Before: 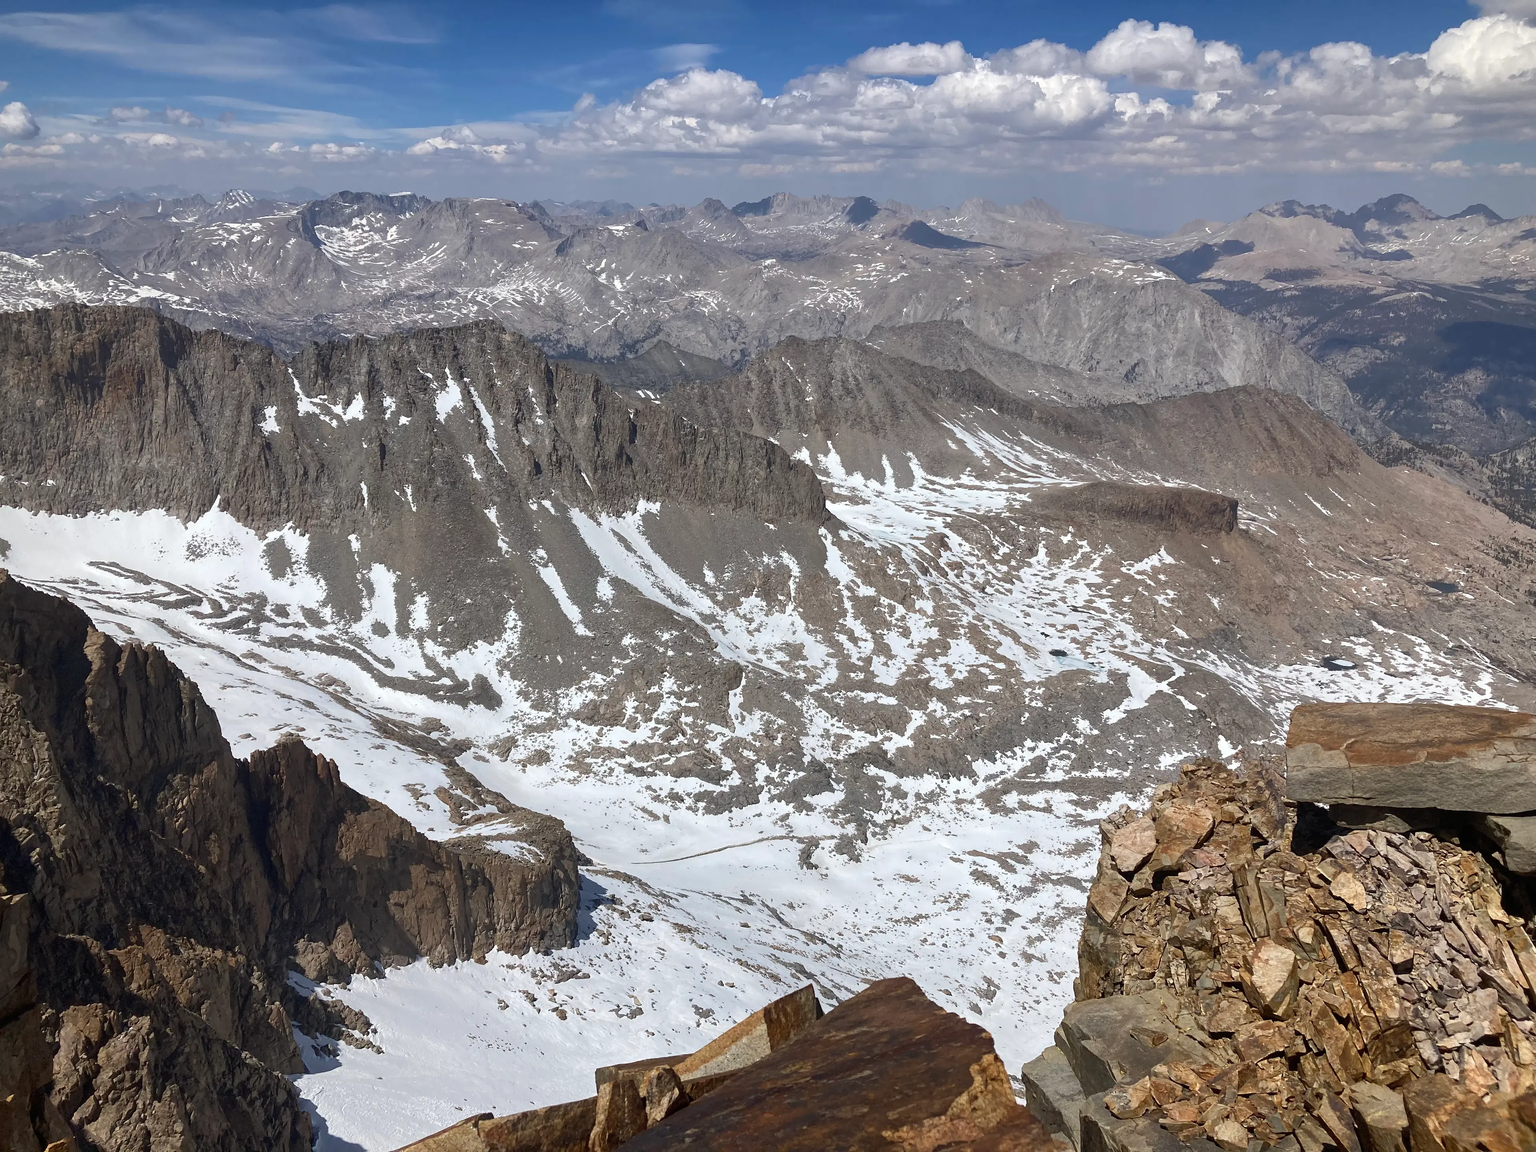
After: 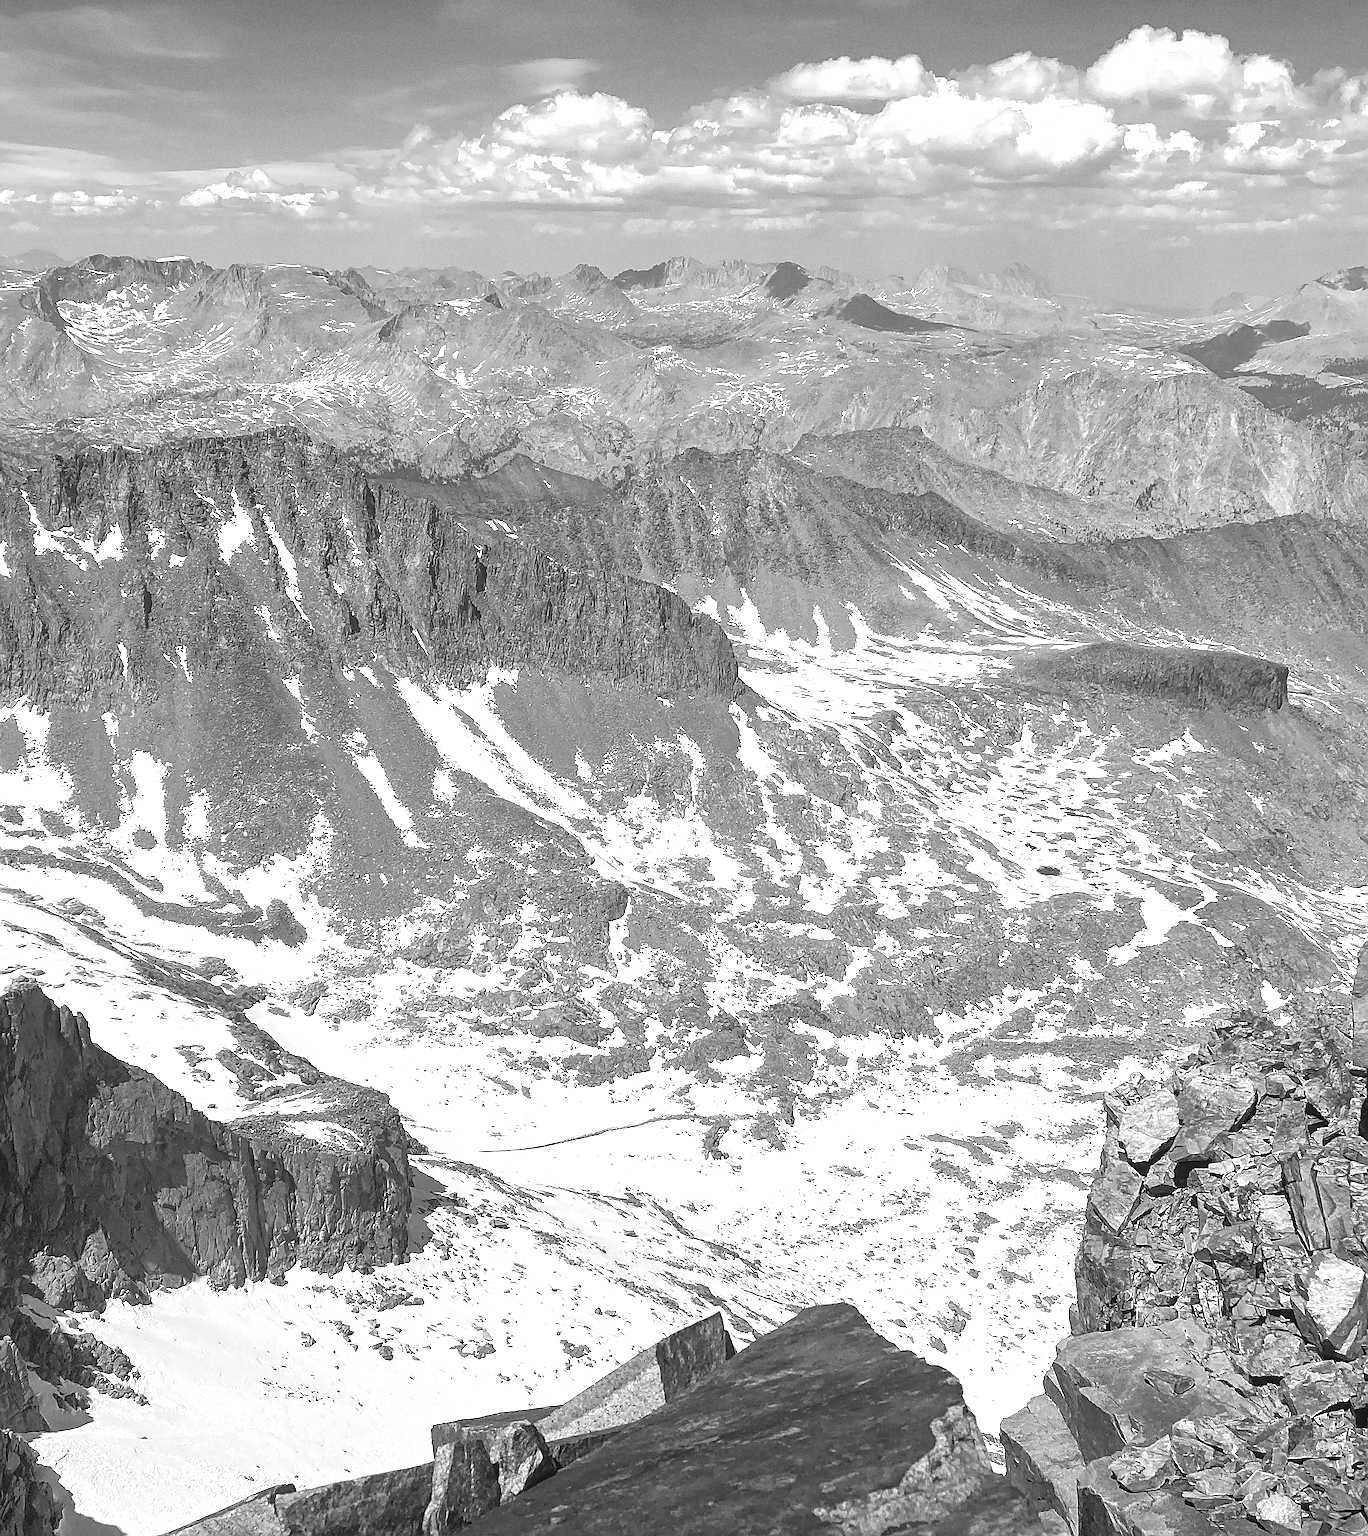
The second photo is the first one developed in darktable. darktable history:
crop and rotate: left 17.732%, right 15.423%
white balance: red 0.766, blue 1.537
monochrome: on, module defaults
exposure: black level correction 0, exposure 0.9 EV, compensate highlight preservation false
grain: coarseness 0.47 ISO
sharpen: radius 1.4, amount 1.25, threshold 0.7
local contrast: detail 110%
